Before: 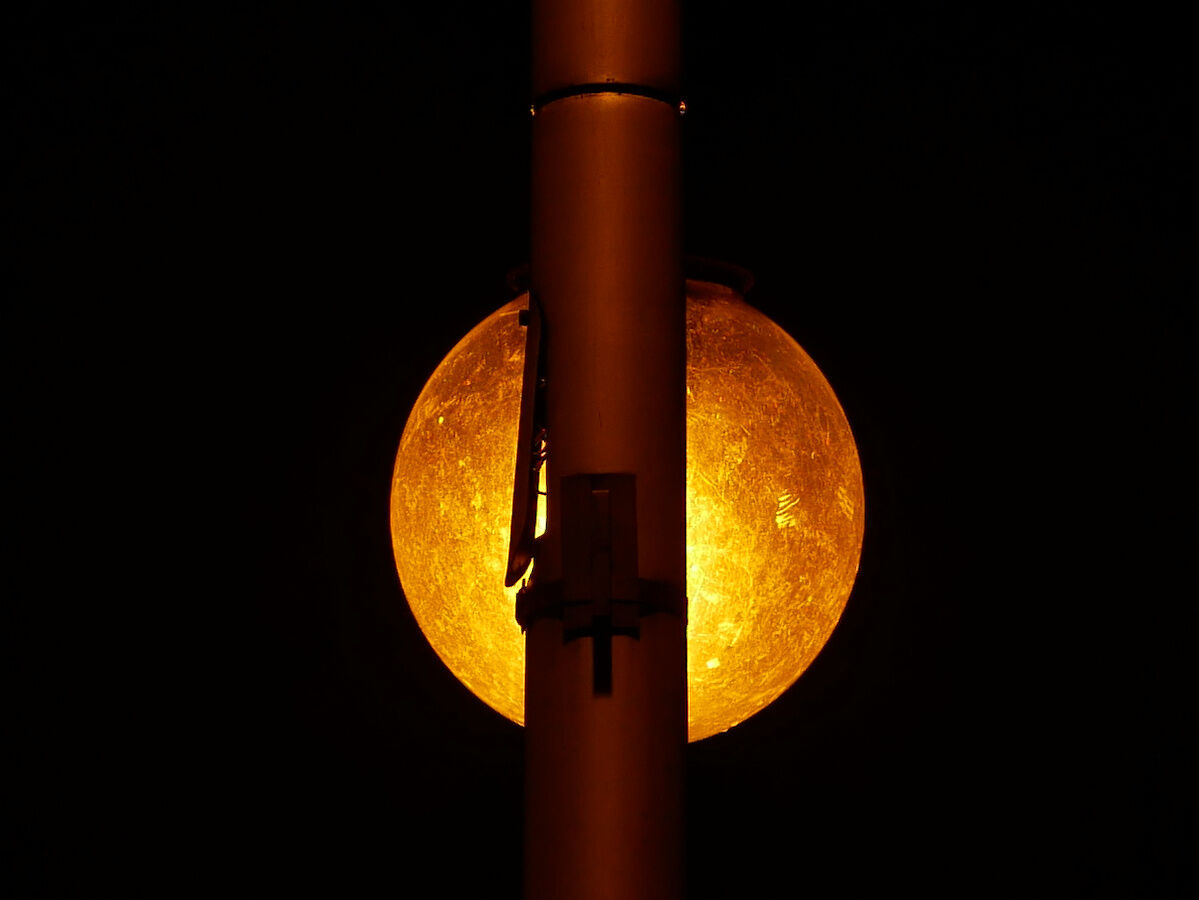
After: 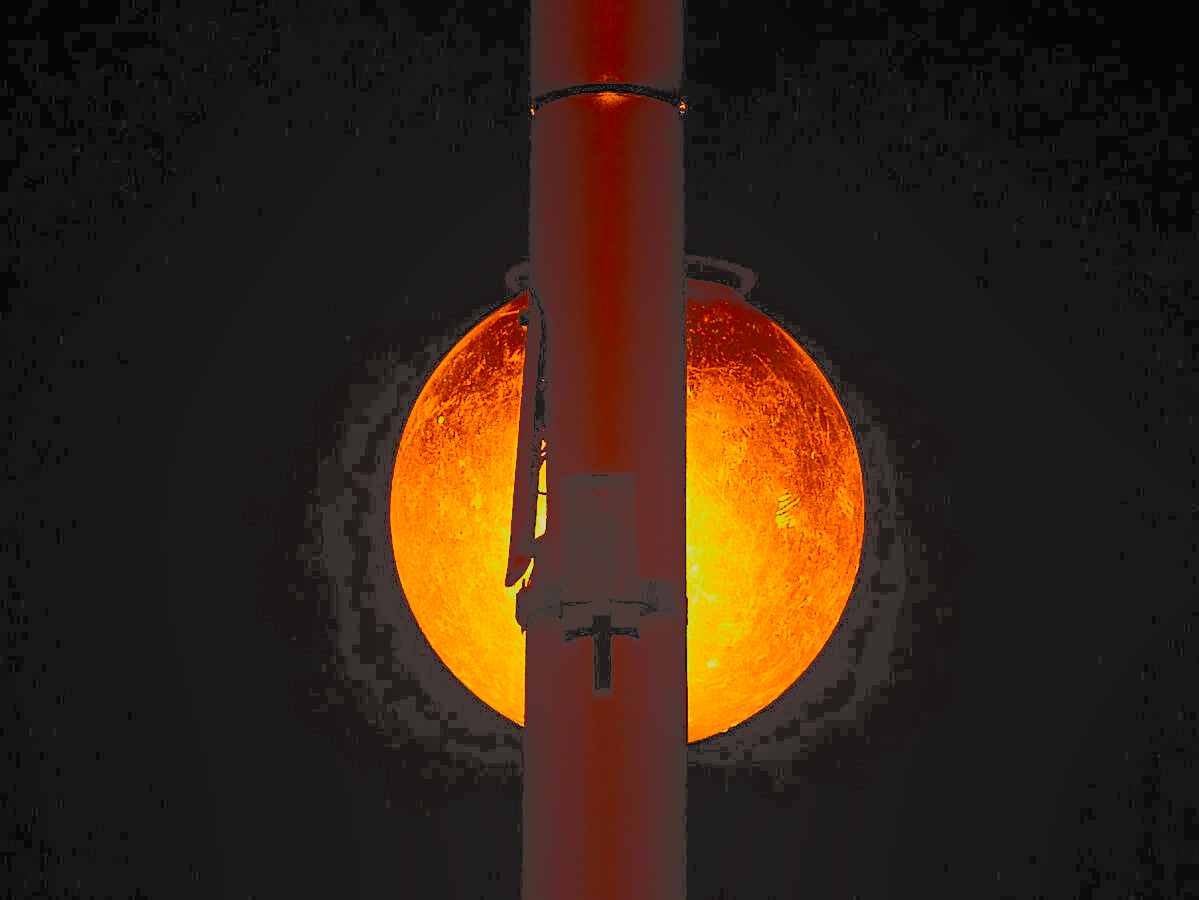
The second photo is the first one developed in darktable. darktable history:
local contrast: detail 69%
velvia: on, module defaults
base curve: curves: ch0 [(0, 0) (0.028, 0.03) (0.121, 0.232) (0.46, 0.748) (0.859, 0.968) (1, 1)]
color correction: highlights a* 3.79, highlights b* 5.07
tone curve: curves: ch0 [(0, 0) (0.003, 0.26) (0.011, 0.26) (0.025, 0.26) (0.044, 0.257) (0.069, 0.257) (0.1, 0.257) (0.136, 0.255) (0.177, 0.258) (0.224, 0.272) (0.277, 0.294) (0.335, 0.346) (0.399, 0.422) (0.468, 0.536) (0.543, 0.657) (0.623, 0.757) (0.709, 0.823) (0.801, 0.872) (0.898, 0.92) (1, 1)], color space Lab, independent channels, preserve colors none
sharpen: on, module defaults
contrast brightness saturation: contrast 0.067, brightness -0.127, saturation 0.059
